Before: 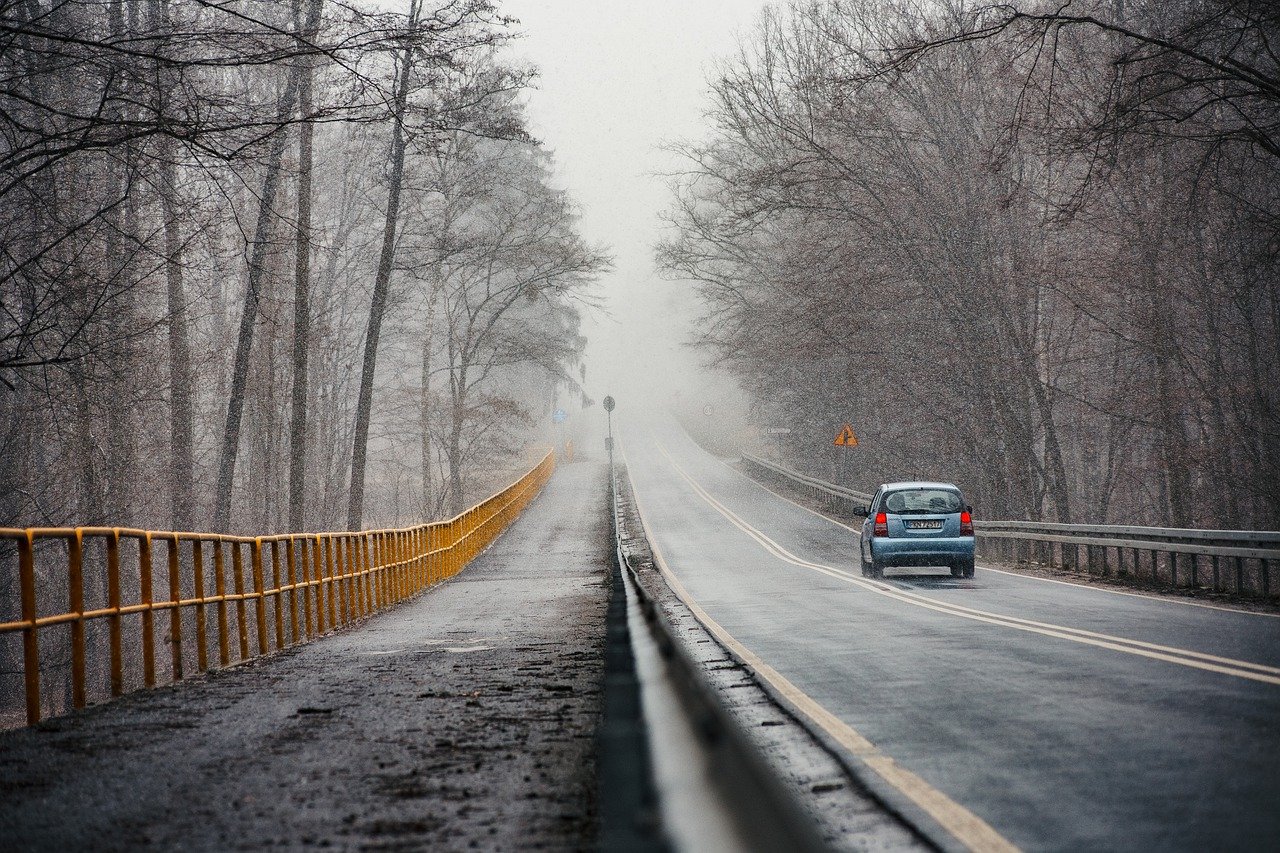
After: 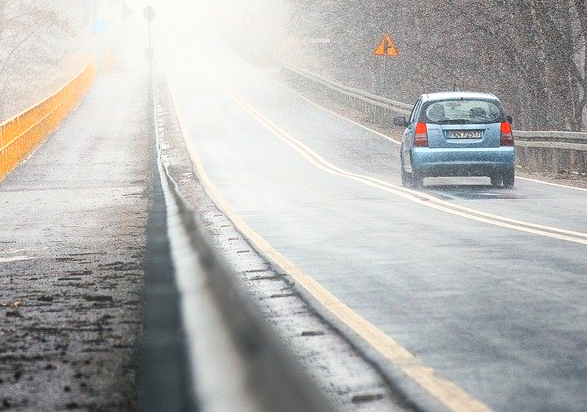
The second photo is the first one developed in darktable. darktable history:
exposure: black level correction 0, exposure 0.5 EV, compensate exposure bias true, compensate highlight preservation false
white balance: red 1, blue 1
bloom: on, module defaults
crop: left 35.976%, top 45.819%, right 18.162%, bottom 5.807%
